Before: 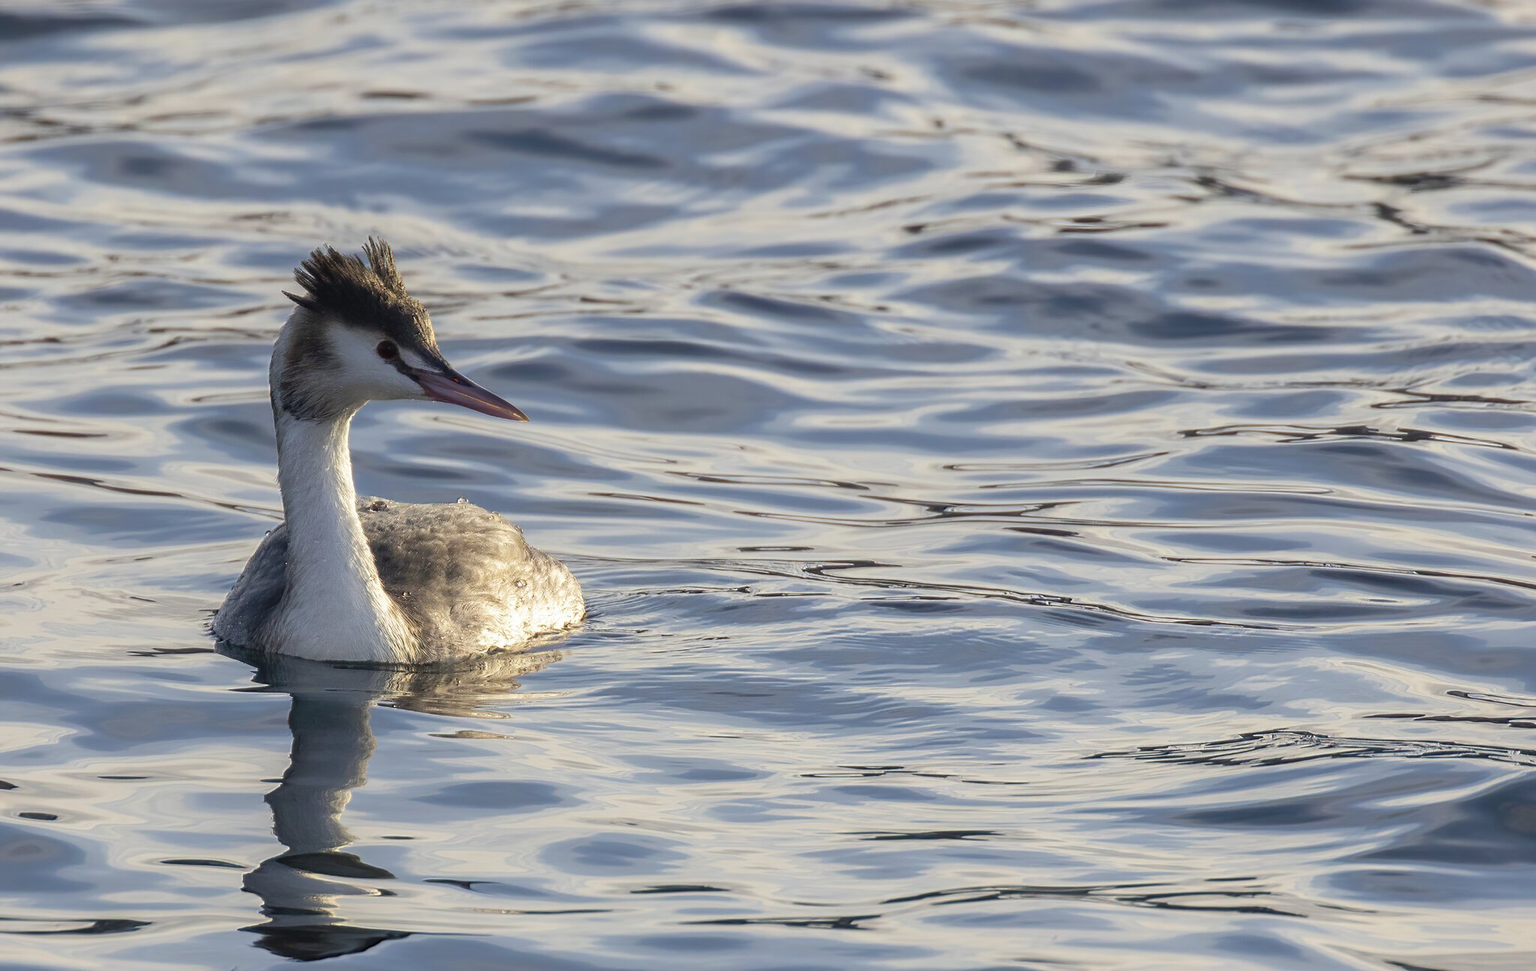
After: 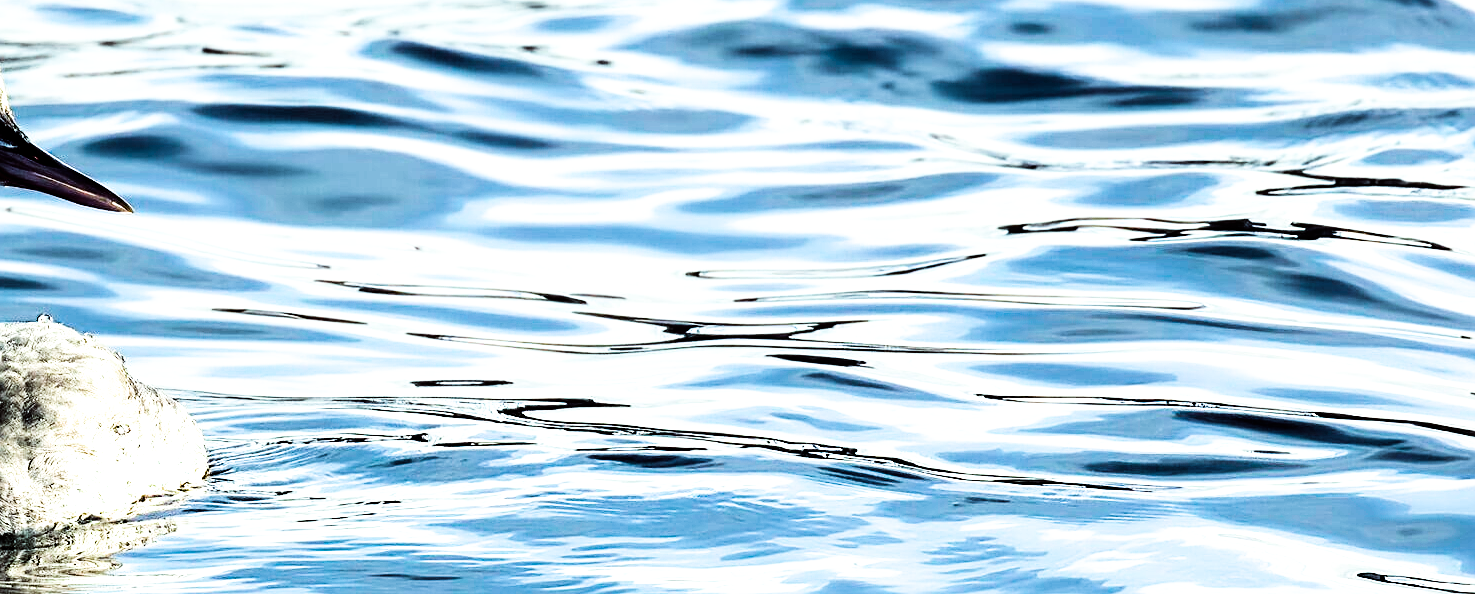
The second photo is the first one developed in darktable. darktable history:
filmic rgb: black relative exposure -5 EV, white relative exposure 3.5 EV, hardness 3.19, contrast 1.3, highlights saturation mix -50%
crop and rotate: left 27.938%, top 27.046%, bottom 27.046%
tone equalizer: -8 EV -1.08 EV, -7 EV -1.01 EV, -6 EV -0.867 EV, -5 EV -0.578 EV, -3 EV 0.578 EV, -2 EV 0.867 EV, -1 EV 1.01 EV, +0 EV 1.08 EV, edges refinement/feathering 500, mask exposure compensation -1.57 EV, preserve details no
sharpen: on, module defaults
color balance rgb: shadows lift › luminance -7.7%, shadows lift › chroma 2.13%, shadows lift › hue 200.79°, power › luminance -7.77%, power › chroma 2.27%, power › hue 220.69°, highlights gain › luminance 15.15%, highlights gain › chroma 4%, highlights gain › hue 209.35°, global offset › luminance -0.21%, global offset › chroma 0.27%, perceptual saturation grading › global saturation 24.42%, perceptual saturation grading › highlights -24.42%, perceptual saturation grading › mid-tones 24.42%, perceptual saturation grading › shadows 40%, perceptual brilliance grading › global brilliance -5%, perceptual brilliance grading › highlights 24.42%, perceptual brilliance grading › mid-tones 7%, perceptual brilliance grading › shadows -5%
